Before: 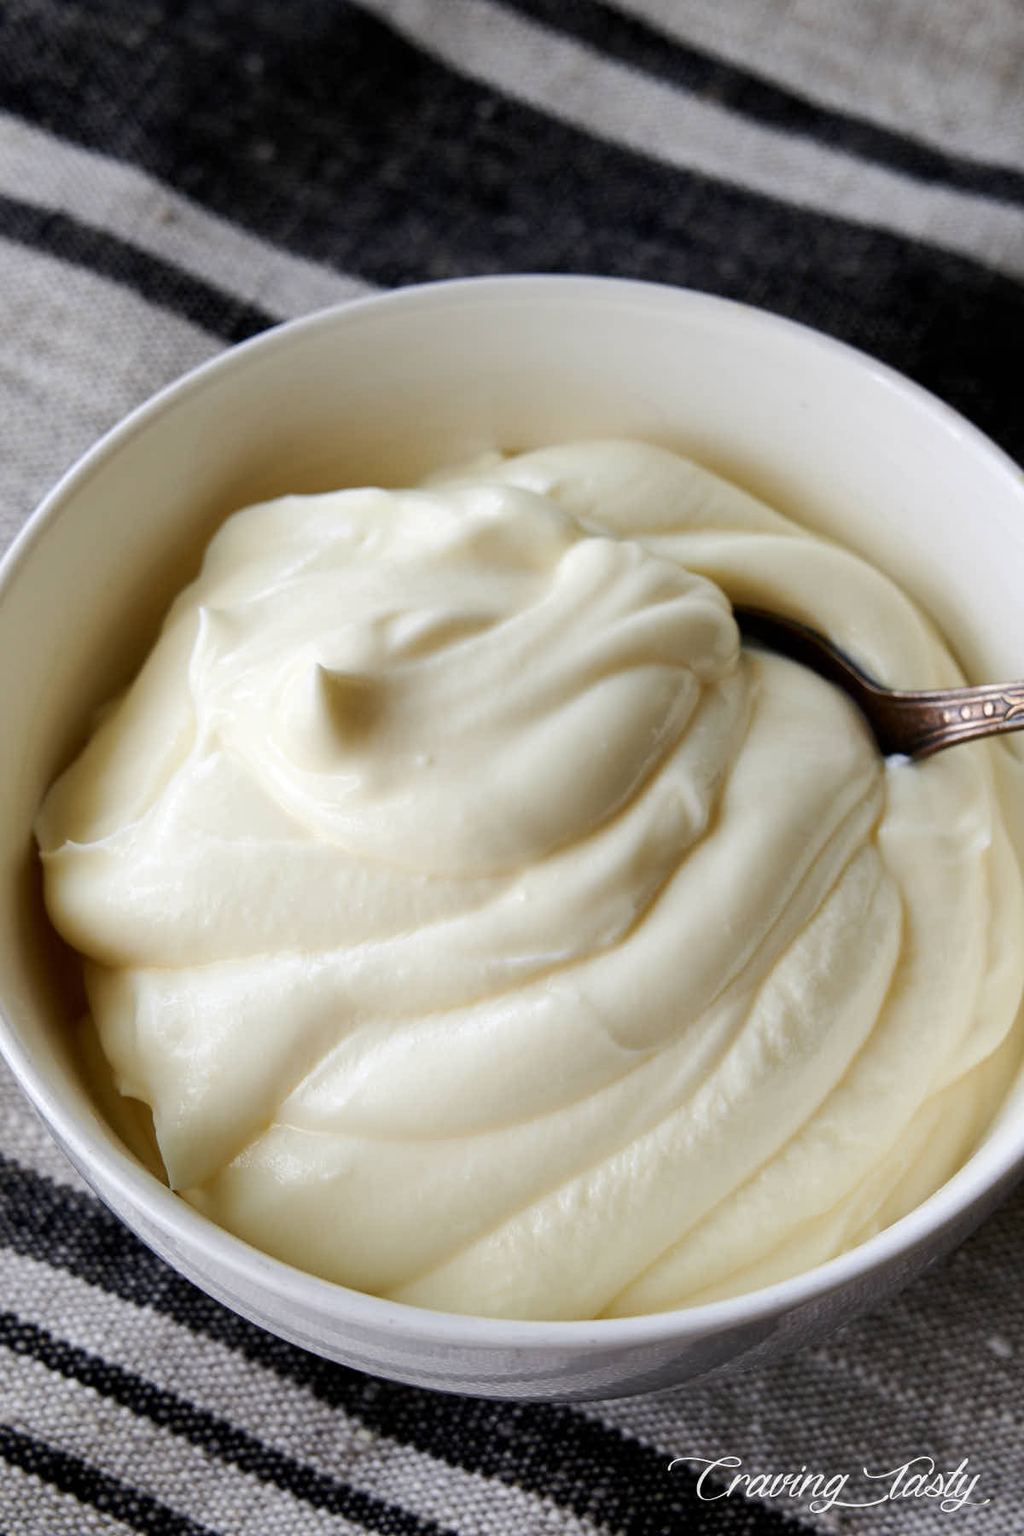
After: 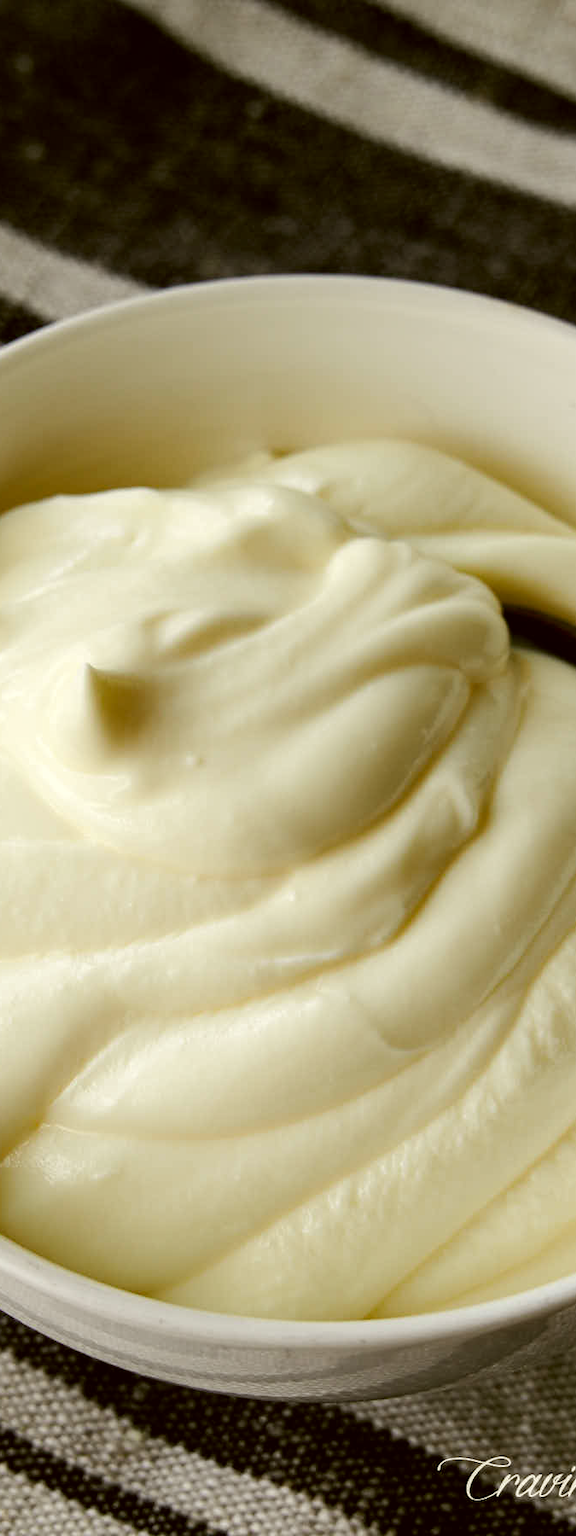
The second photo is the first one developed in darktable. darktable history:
color correction: highlights a* -1.43, highlights b* 10.12, shadows a* 0.395, shadows b* 19.35
crop and rotate: left 22.516%, right 21.234%
